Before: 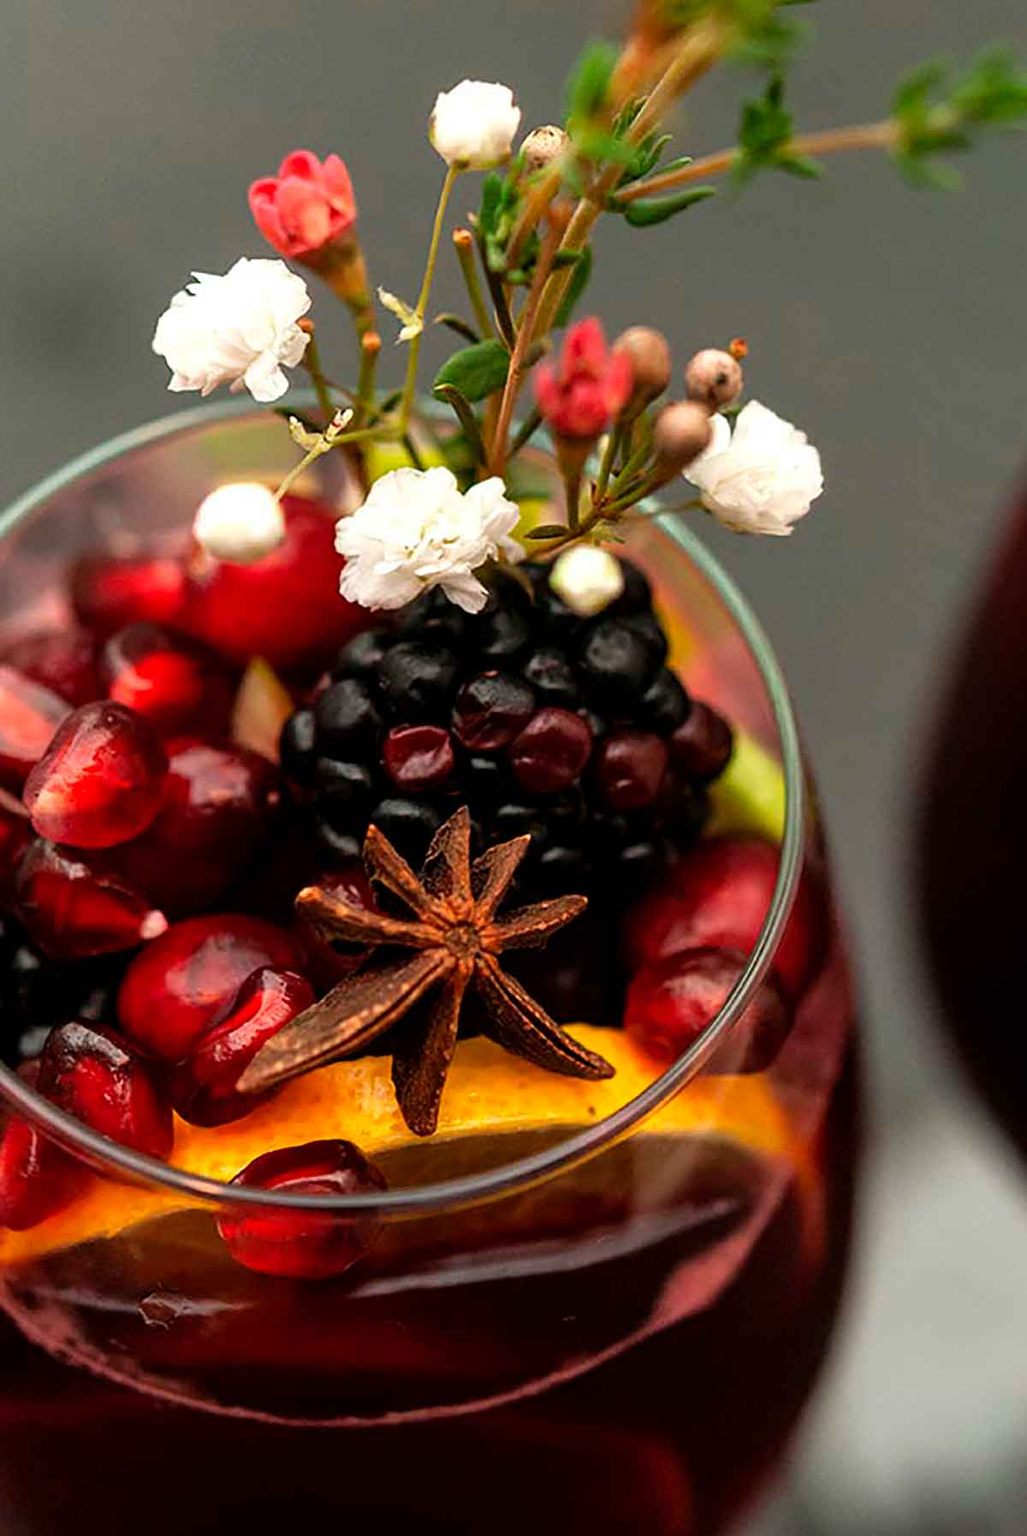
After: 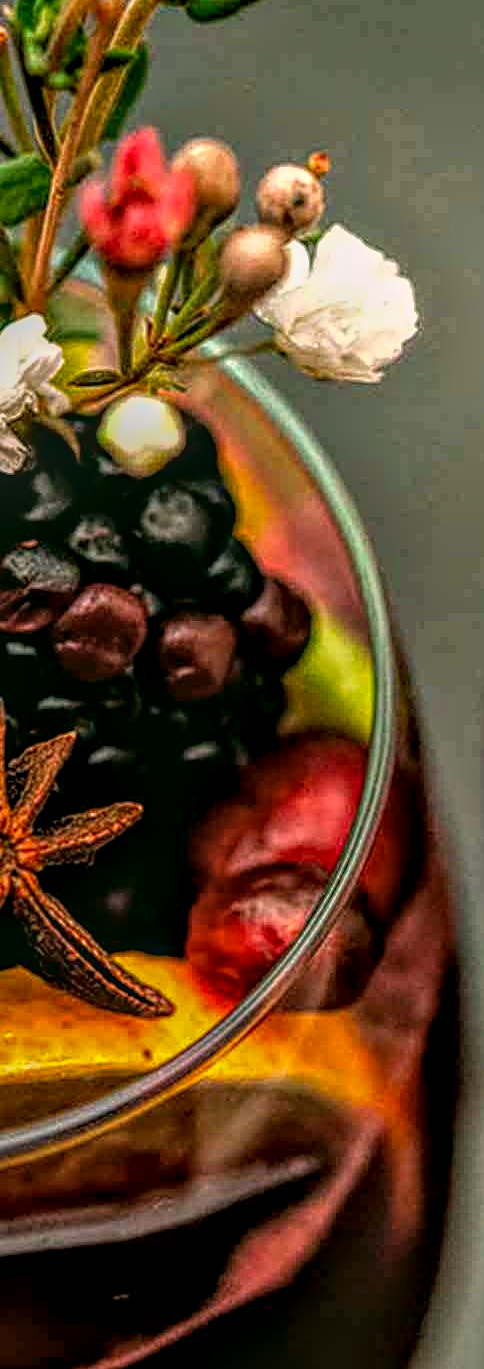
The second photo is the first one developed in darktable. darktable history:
color correction: highlights a* 4.09, highlights b* 4.94, shadows a* -7.14, shadows b* 4.87
local contrast: highlights 4%, shadows 2%, detail 199%, midtone range 0.248
contrast equalizer: y [[0.6 ×6], [0.55 ×6], [0 ×6], [0 ×6], [0 ×6]]
crop: left 45.39%, top 13.579%, right 14.201%, bottom 10.107%
